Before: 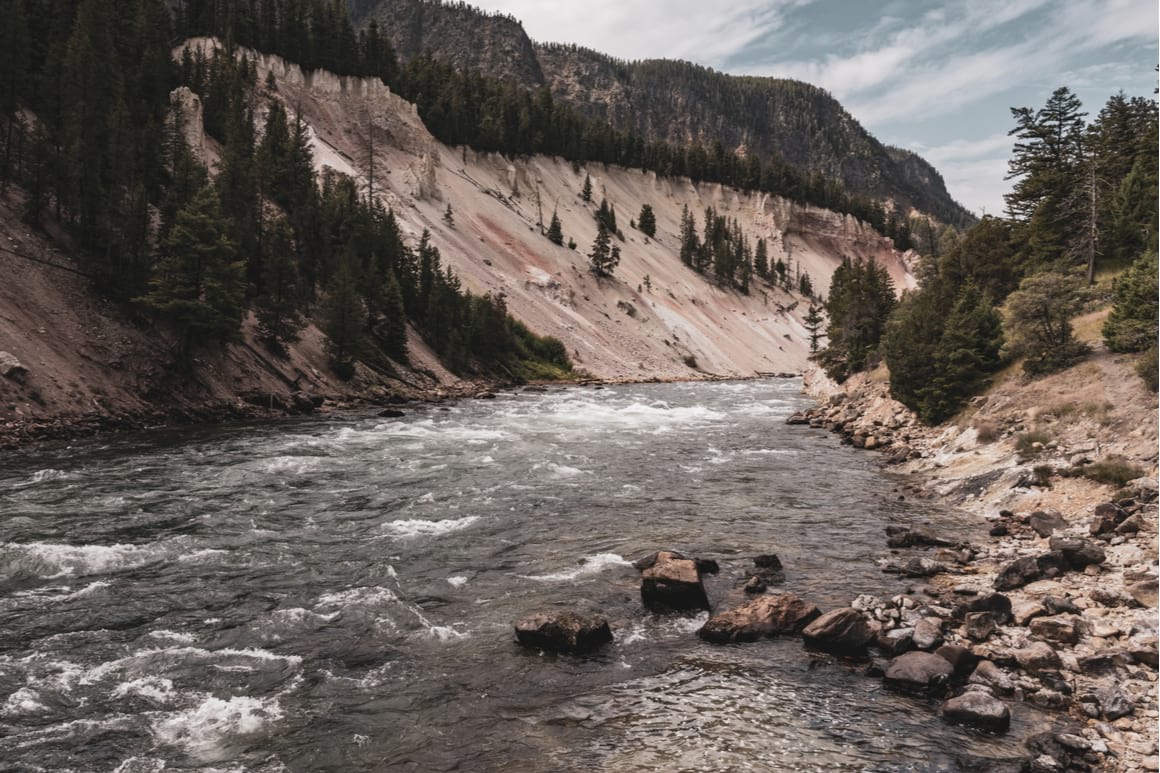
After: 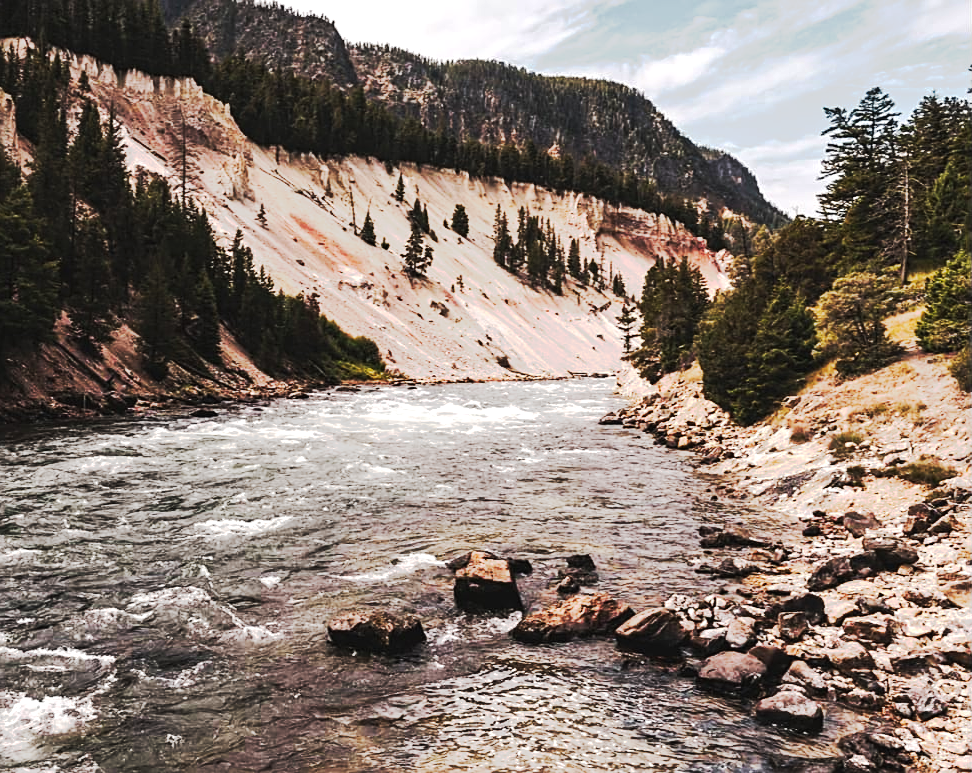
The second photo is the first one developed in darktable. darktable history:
crop: left 16.145%
tone curve: curves: ch0 [(0, 0) (0.003, 0.005) (0.011, 0.007) (0.025, 0.009) (0.044, 0.013) (0.069, 0.017) (0.1, 0.02) (0.136, 0.029) (0.177, 0.052) (0.224, 0.086) (0.277, 0.129) (0.335, 0.188) (0.399, 0.256) (0.468, 0.361) (0.543, 0.526) (0.623, 0.696) (0.709, 0.784) (0.801, 0.85) (0.898, 0.882) (1, 1)], preserve colors none
exposure: exposure 0.74 EV, compensate highlight preservation false
sharpen: on, module defaults
contrast brightness saturation: contrast -0.1, brightness 0.05, saturation 0.08
